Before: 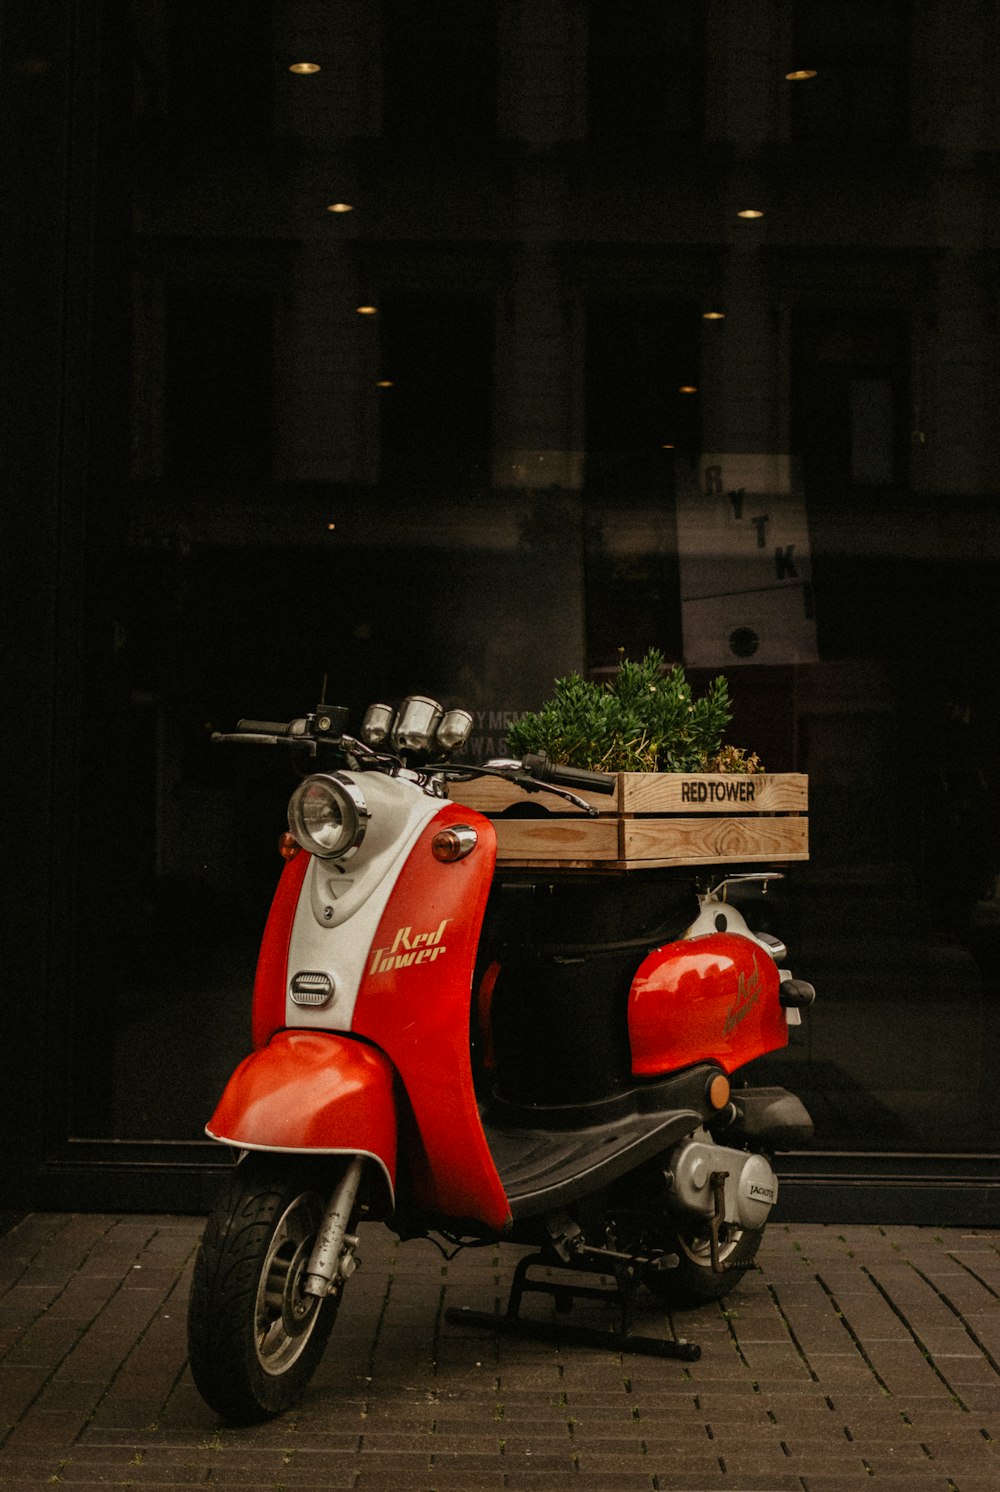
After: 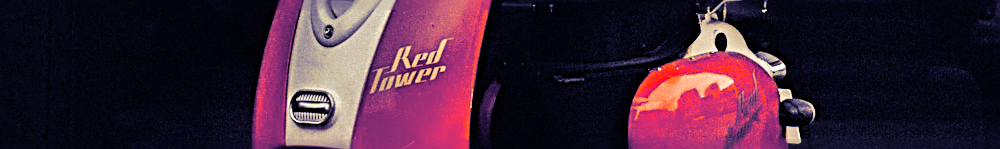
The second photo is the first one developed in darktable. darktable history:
sharpen: radius 3.69, amount 0.928
crop and rotate: top 59.084%, bottom 30.916%
split-toning: shadows › hue 242.67°, shadows › saturation 0.733, highlights › hue 45.33°, highlights › saturation 0.667, balance -53.304, compress 21.15%
shadows and highlights: soften with gaussian
